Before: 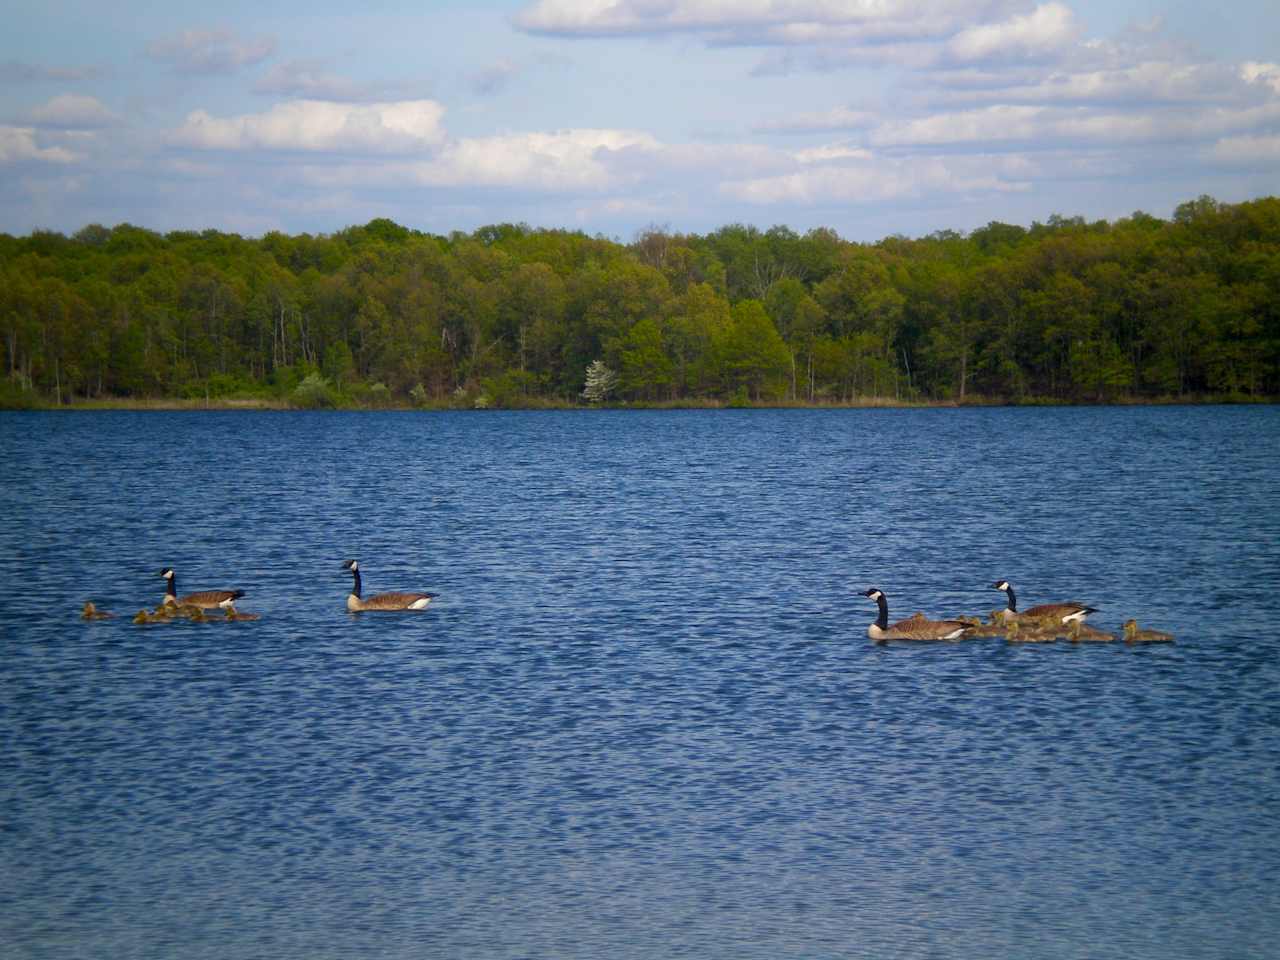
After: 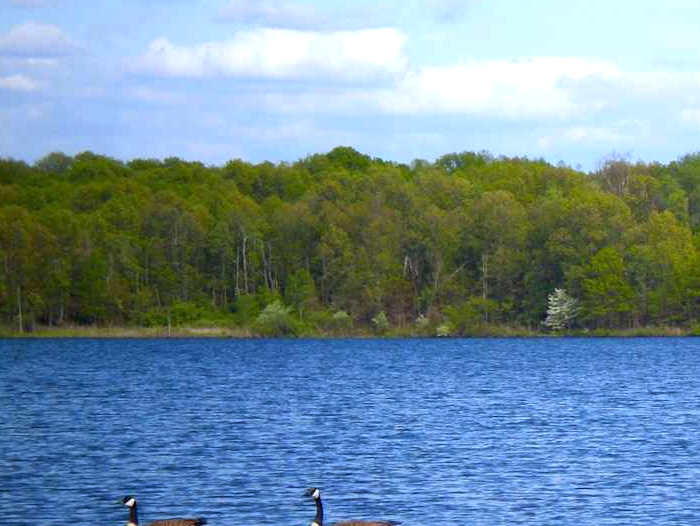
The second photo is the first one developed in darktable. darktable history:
exposure: black level correction 0, exposure 0.7 EV, compensate exposure bias true, compensate highlight preservation false
crop and rotate: left 3.047%, top 7.509%, right 42.236%, bottom 37.598%
white balance: red 0.931, blue 1.11
